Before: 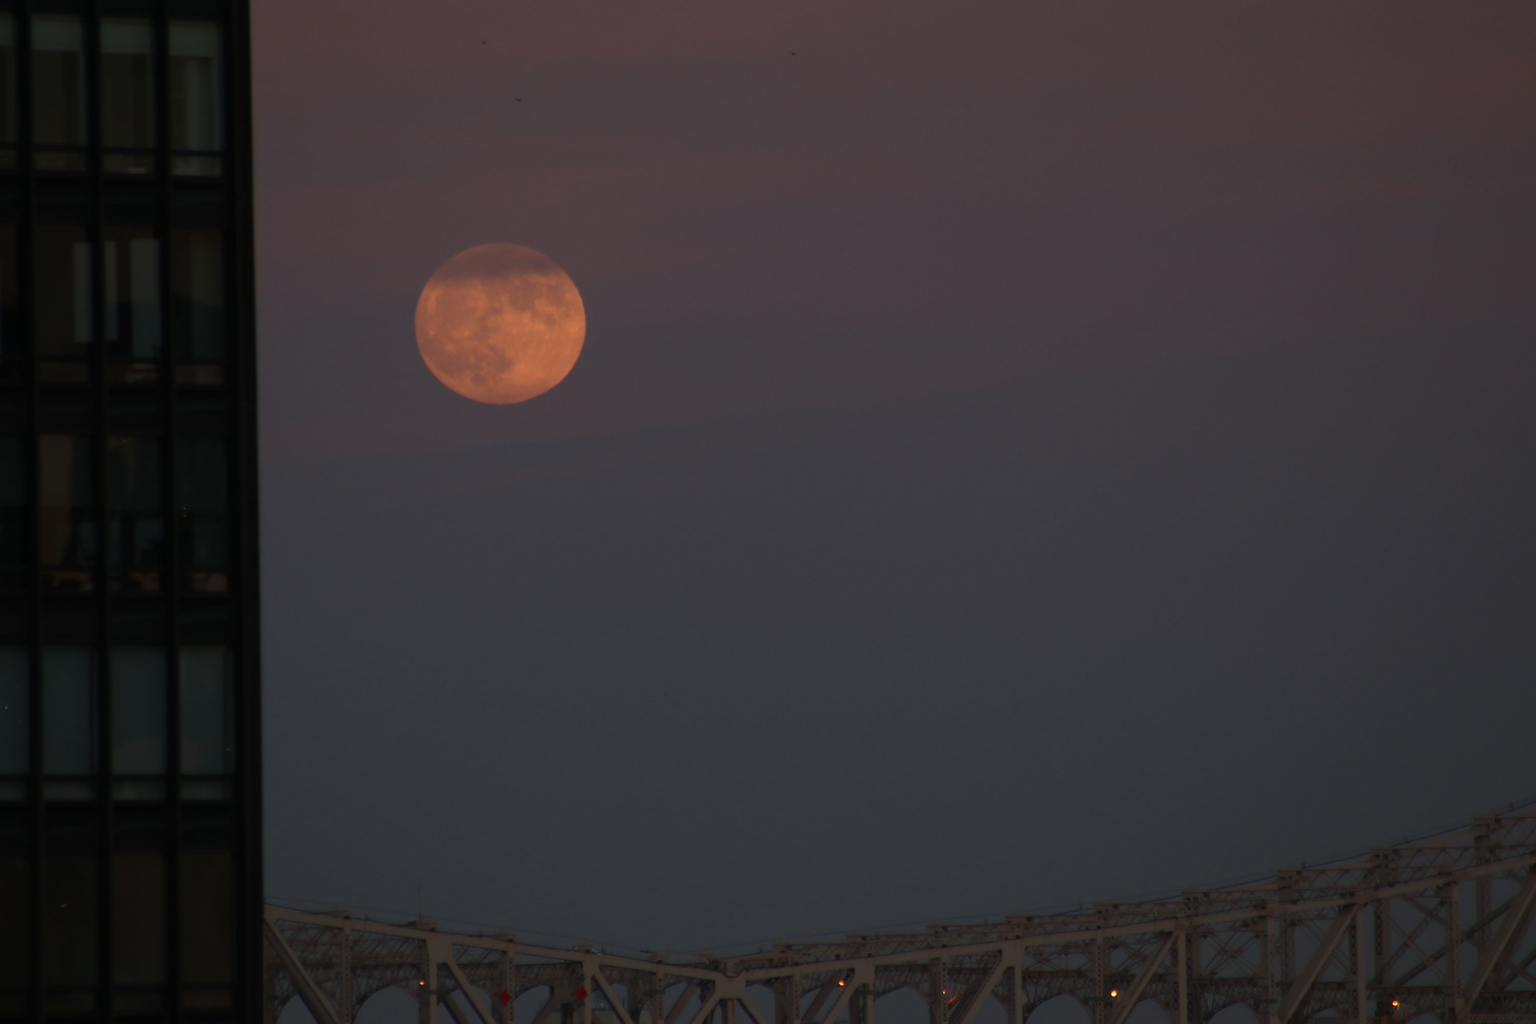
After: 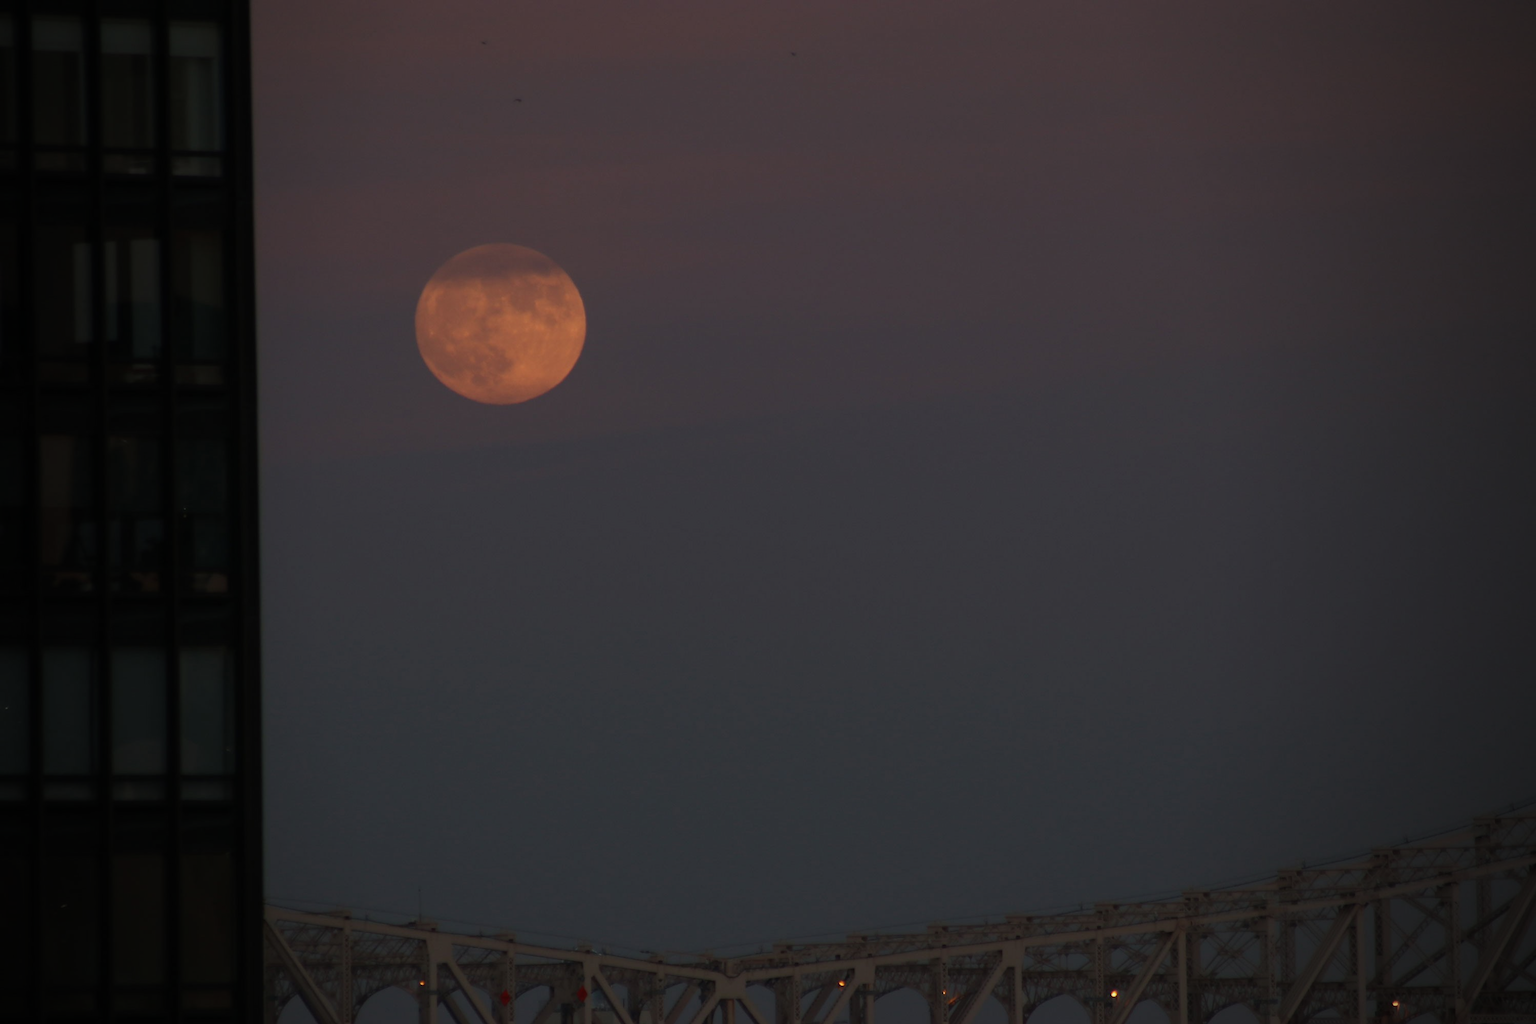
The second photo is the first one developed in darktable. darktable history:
vignetting: fall-off start 96.39%, fall-off radius 100.4%, brightness -0.672, width/height ratio 0.613
exposure: exposure -0.217 EV, compensate highlight preservation false
